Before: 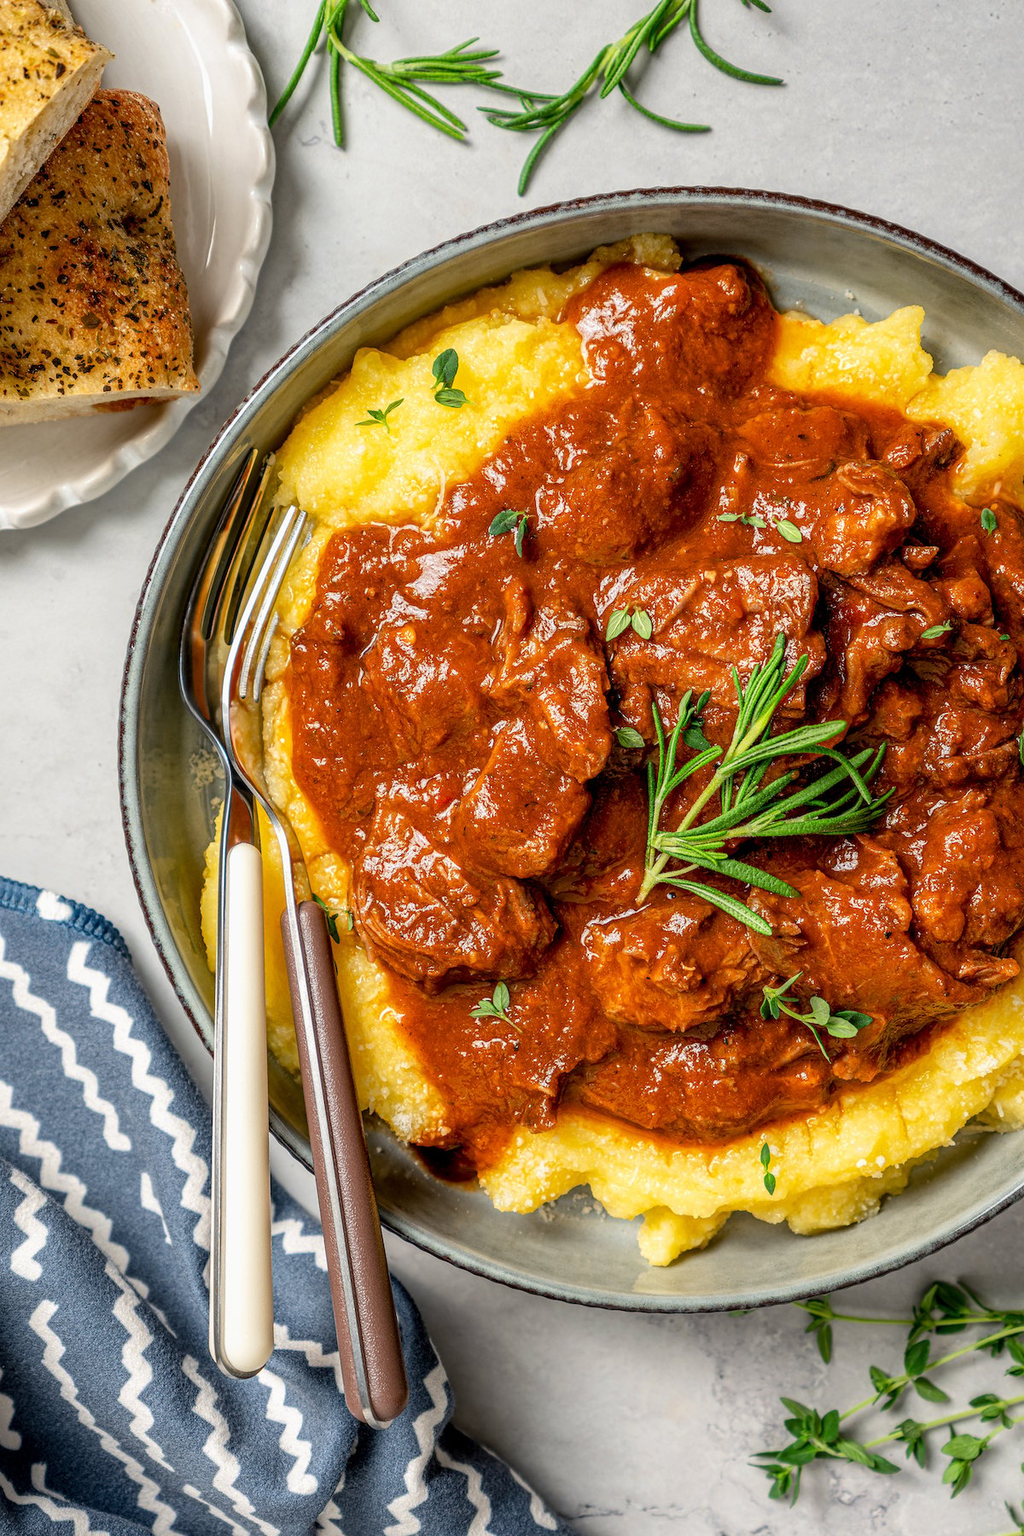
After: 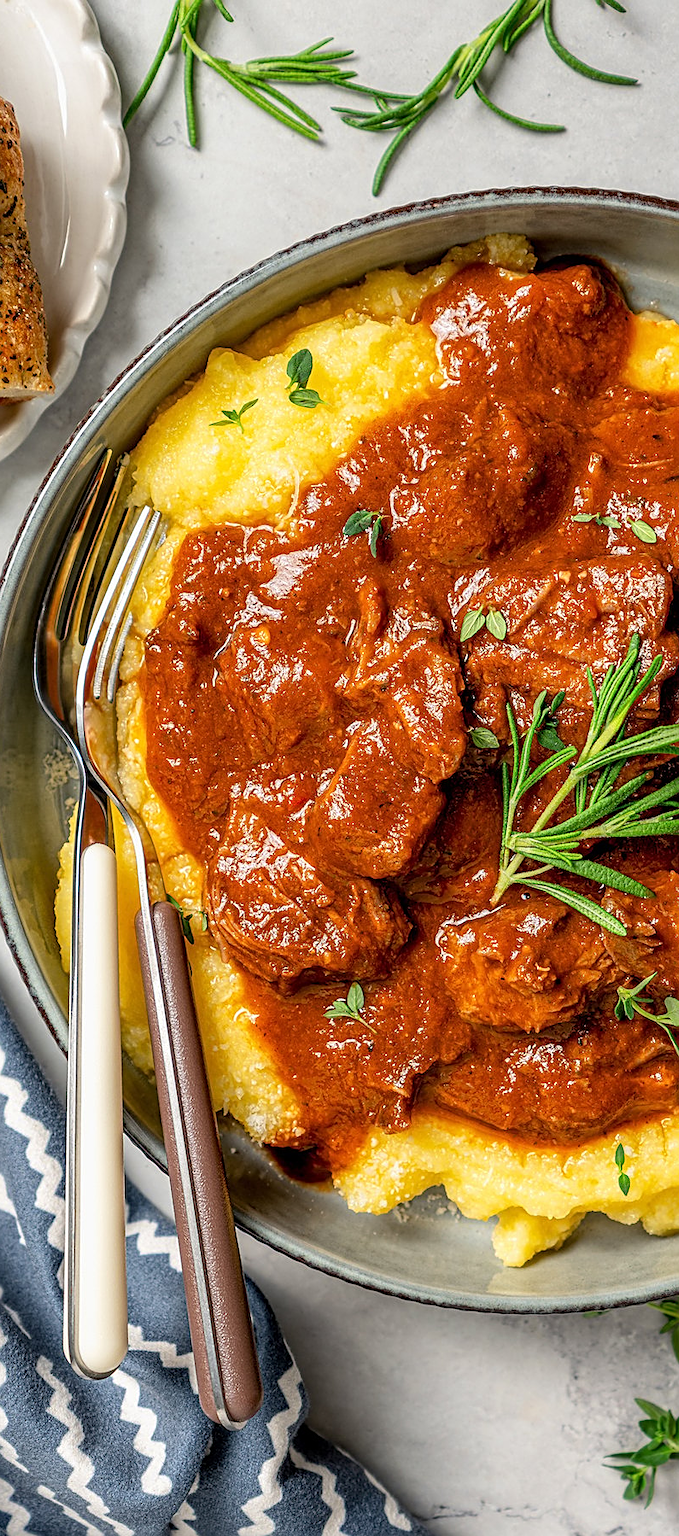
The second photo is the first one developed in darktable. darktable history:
sharpen: on, module defaults
crop and rotate: left 14.298%, right 19.315%
